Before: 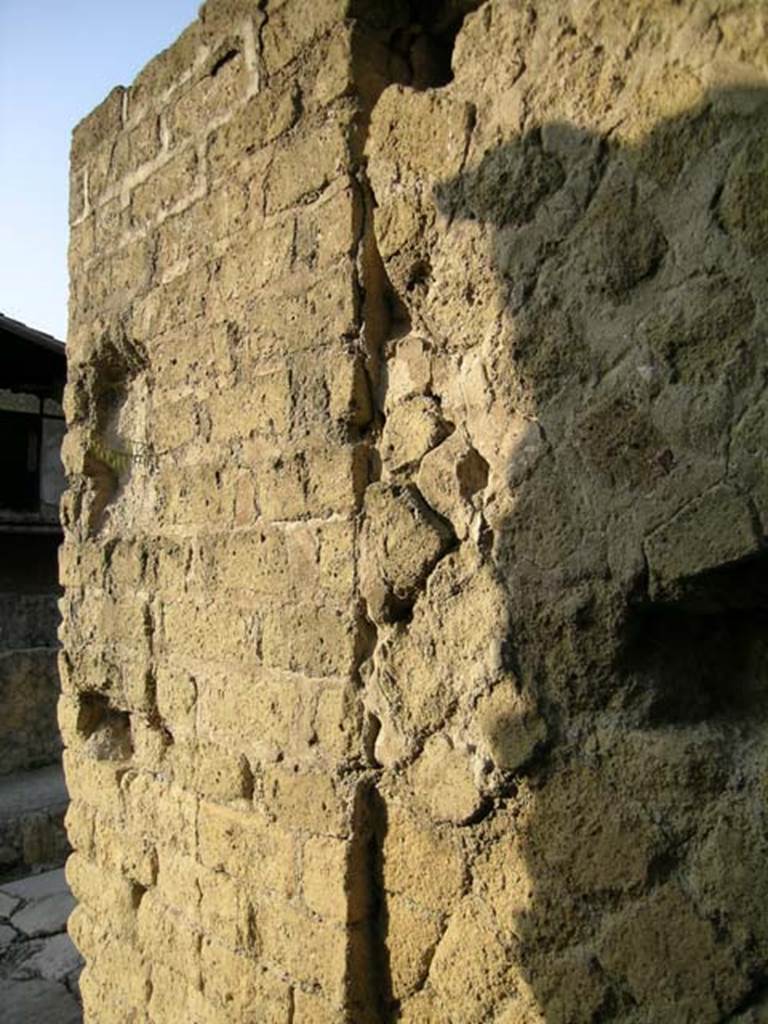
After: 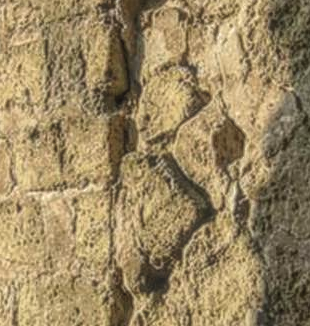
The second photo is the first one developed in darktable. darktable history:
haze removal: strength -0.078, distance 0.358, adaptive false
crop: left 31.847%, top 32.284%, right 27.667%, bottom 35.847%
local contrast: highlights 20%, shadows 27%, detail 201%, midtone range 0.2
